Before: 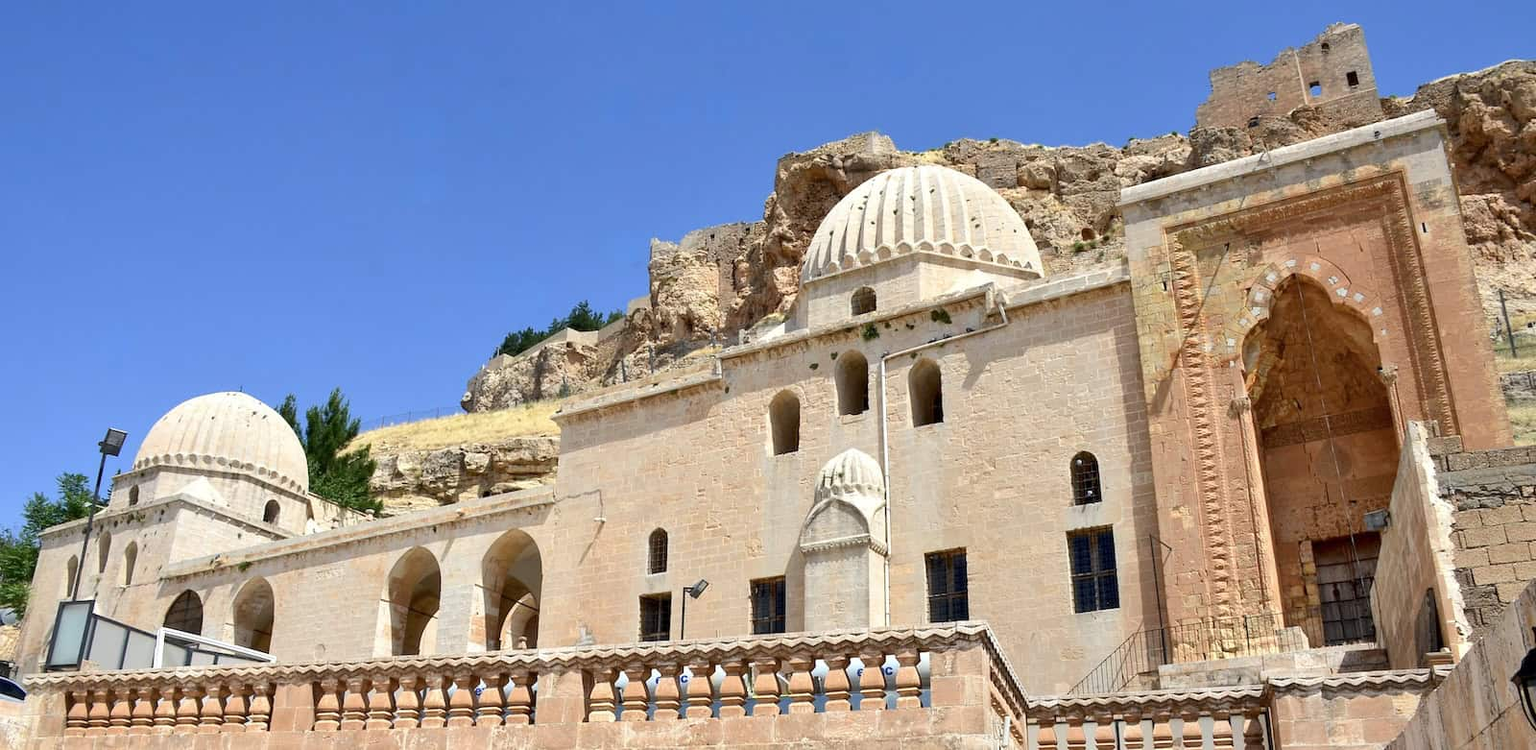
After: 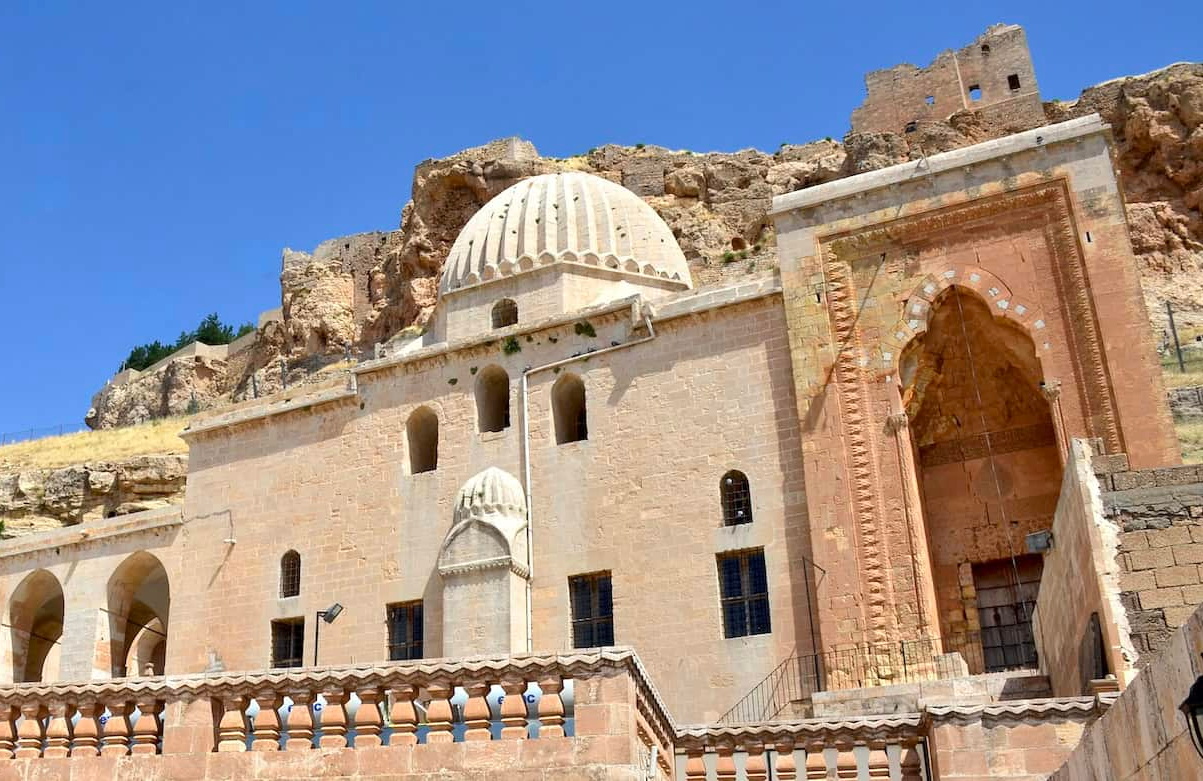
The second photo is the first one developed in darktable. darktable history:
crop and rotate: left 24.811%
